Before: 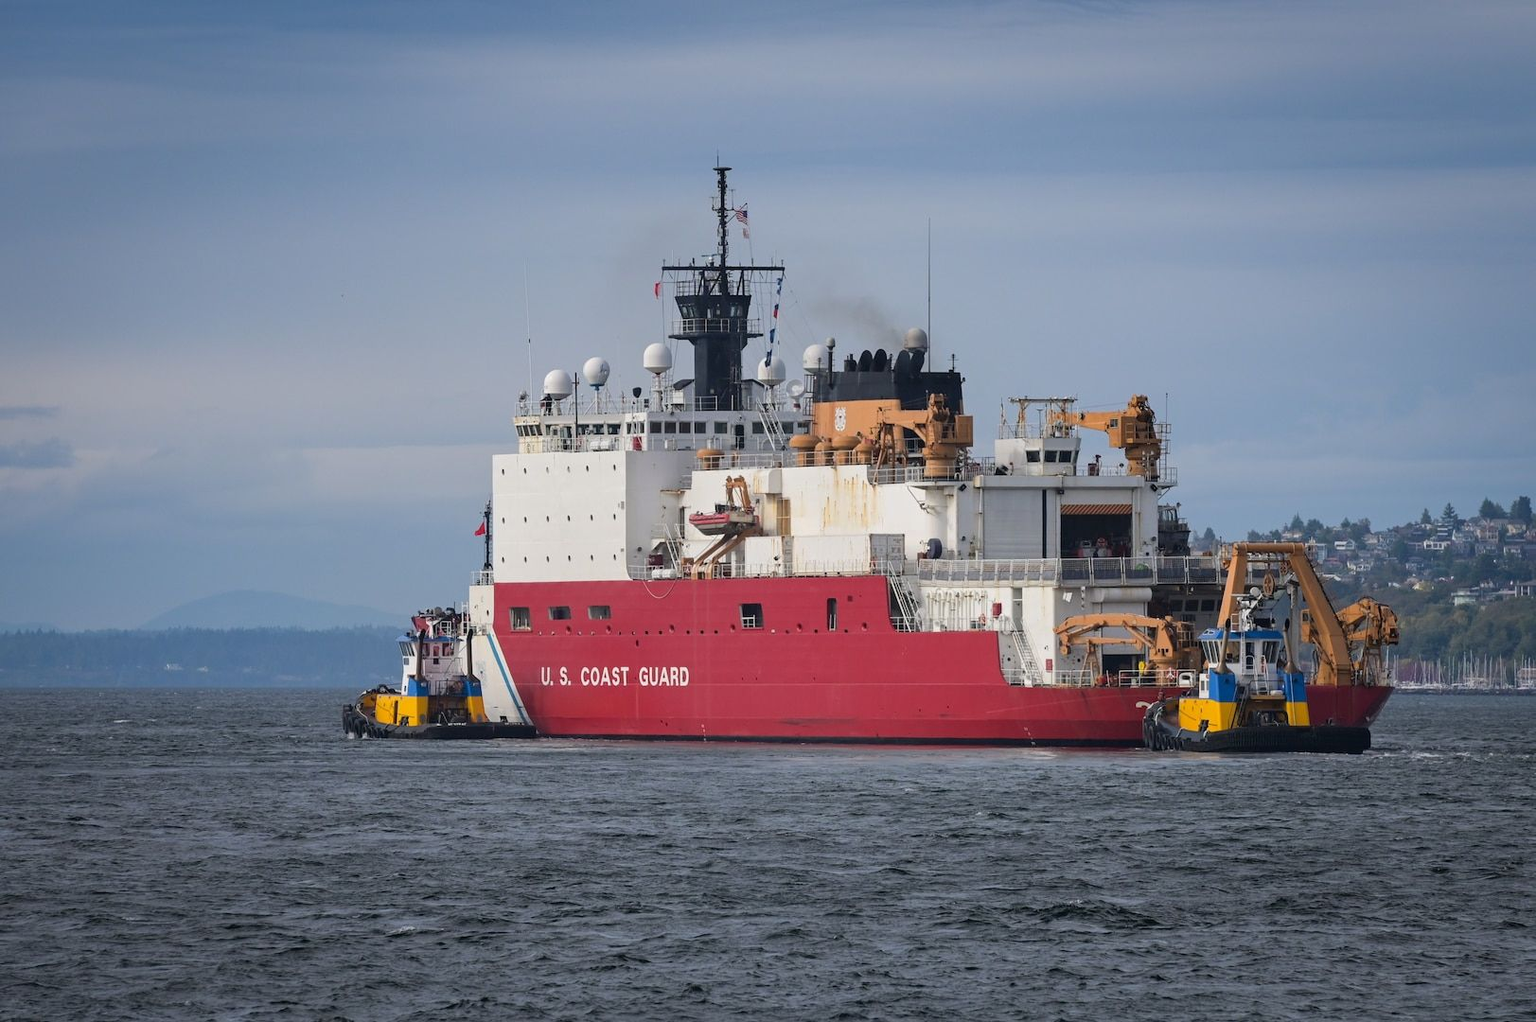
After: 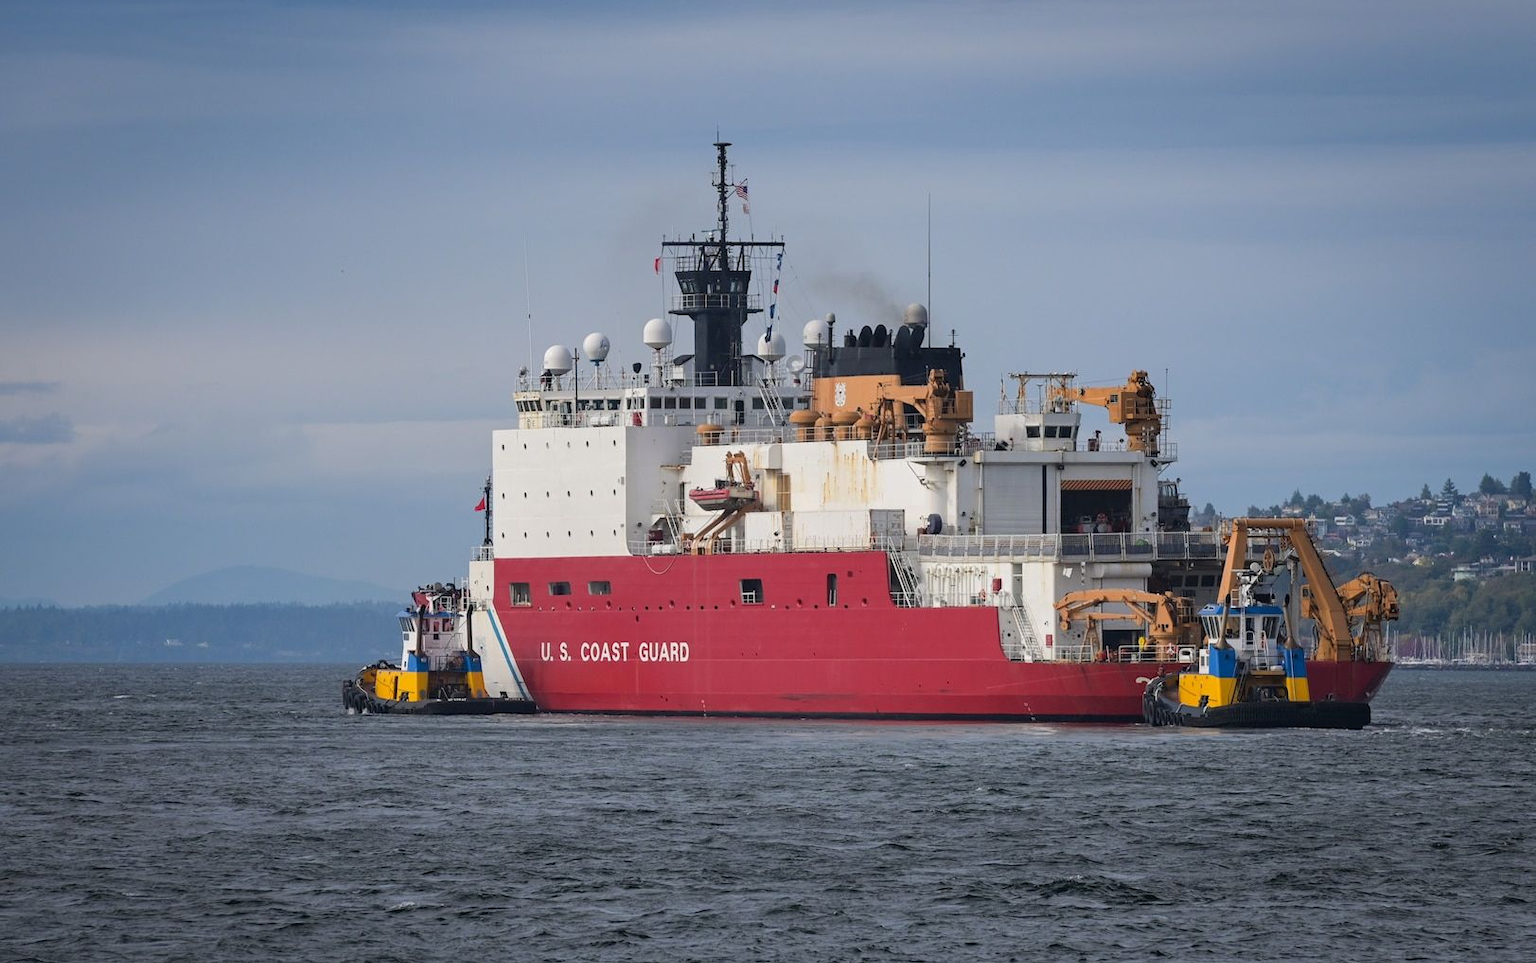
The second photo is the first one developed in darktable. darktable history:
crop and rotate: top 2.441%, bottom 3.285%
